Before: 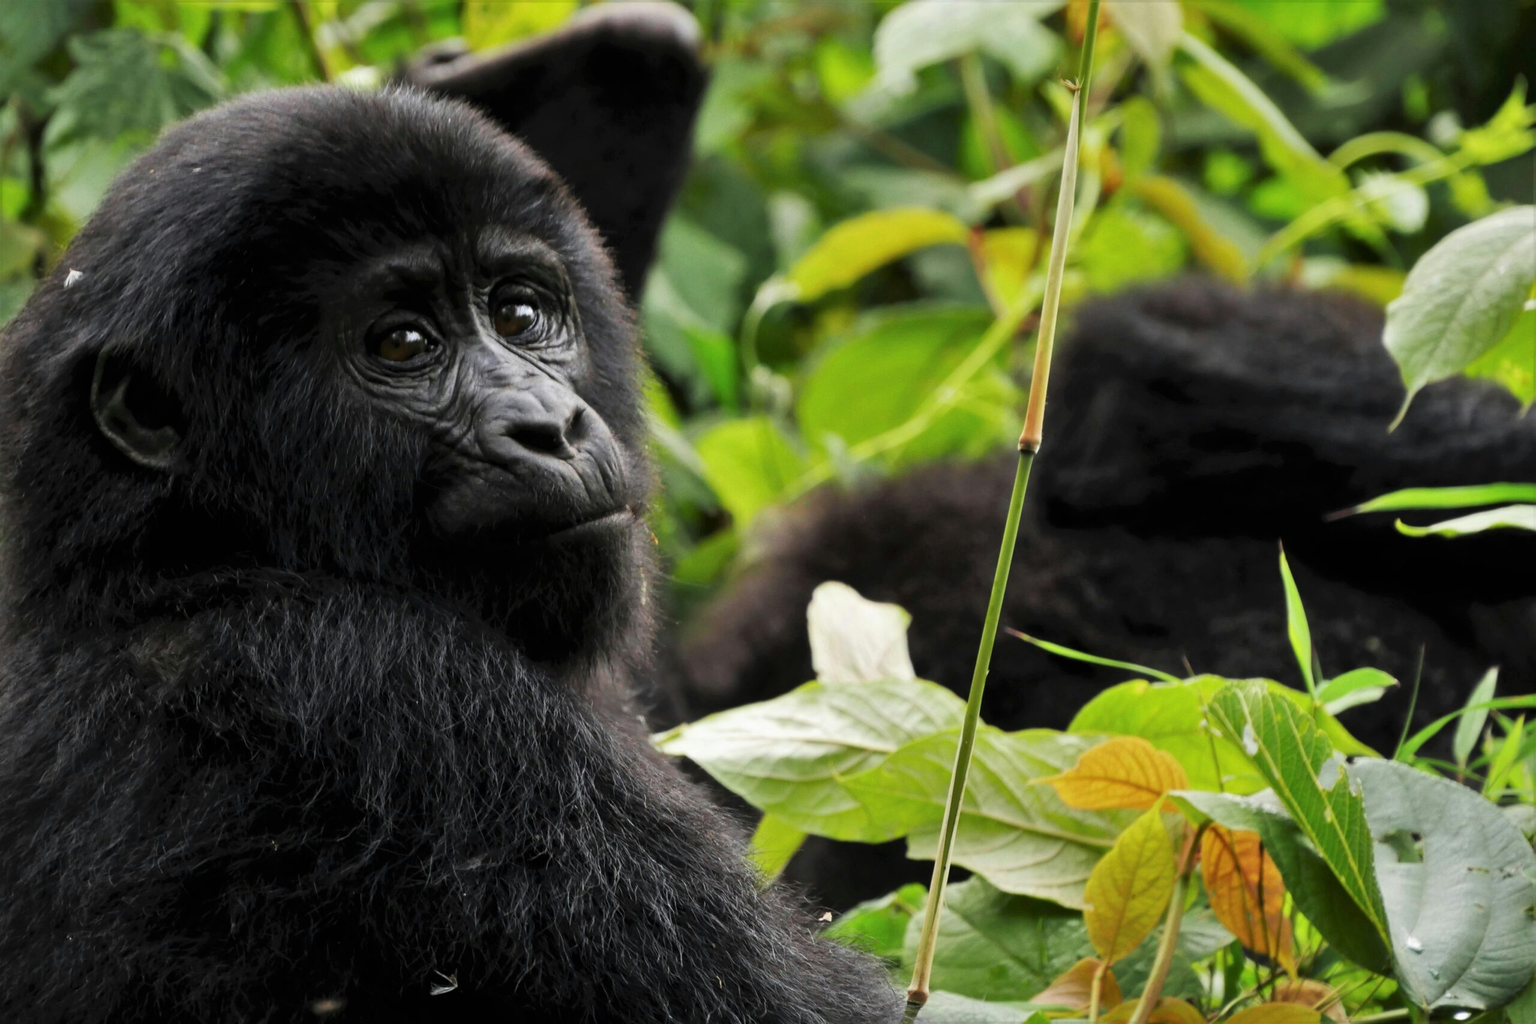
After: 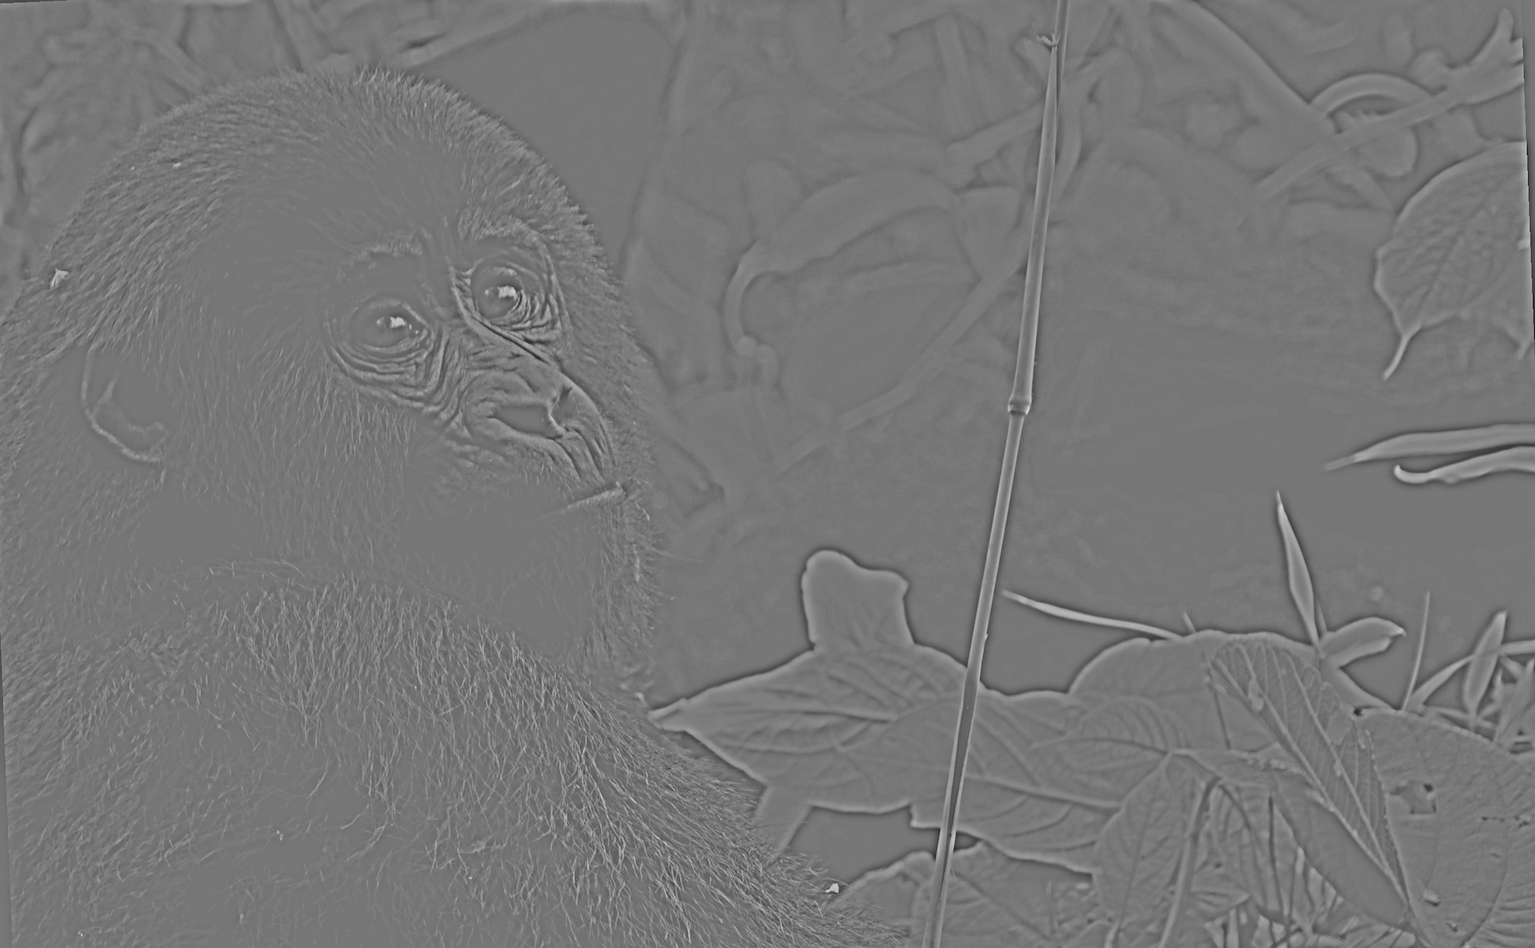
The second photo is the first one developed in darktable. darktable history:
crop: left 1.507%, top 6.147%, right 1.379%, bottom 6.637%
color zones: curves: ch1 [(0.235, 0.558) (0.75, 0.5)]; ch2 [(0.25, 0.462) (0.749, 0.457)], mix 40.67%
haze removal: compatibility mode true, adaptive false
rotate and perspective: rotation -2.22°, lens shift (horizontal) -0.022, automatic cropping off
highpass: sharpness 25.84%, contrast boost 14.94%
white balance: red 1.004, blue 1.024
contrast brightness saturation: contrast 0.16, saturation 0.32
shadows and highlights: shadows 24.5, highlights -78.15, soften with gaussian
